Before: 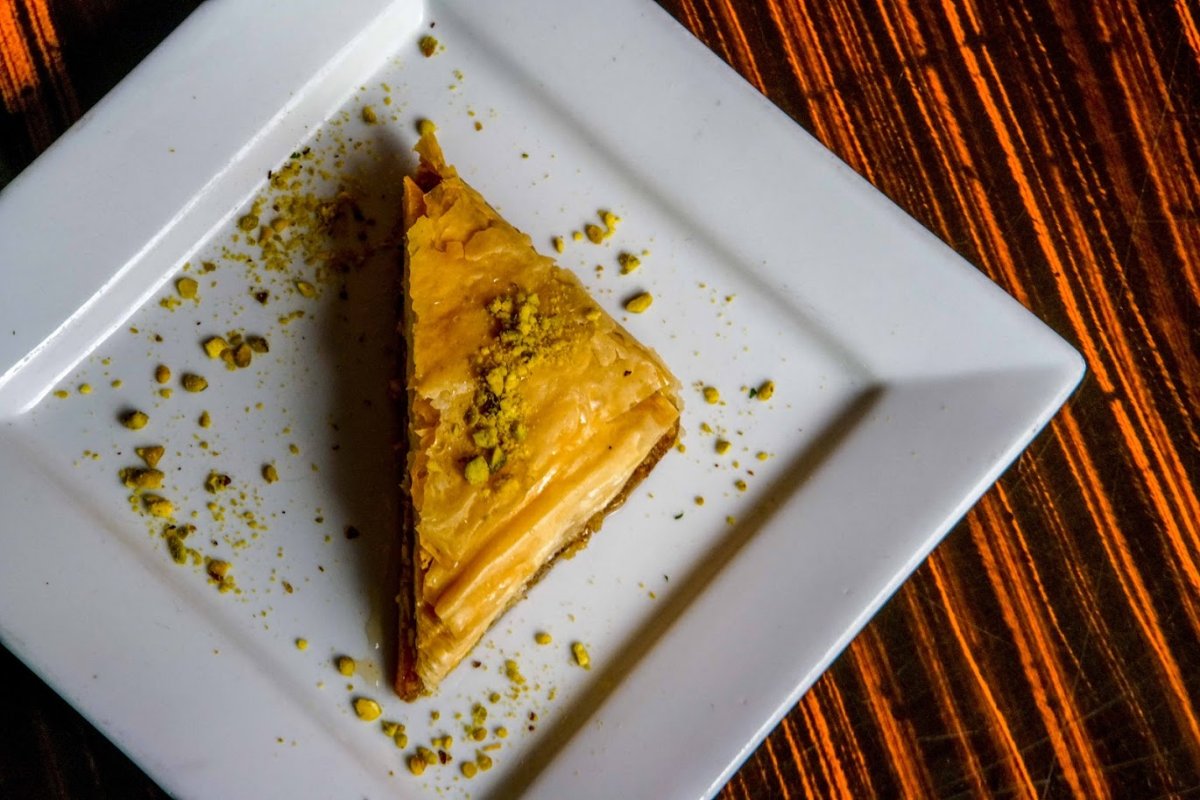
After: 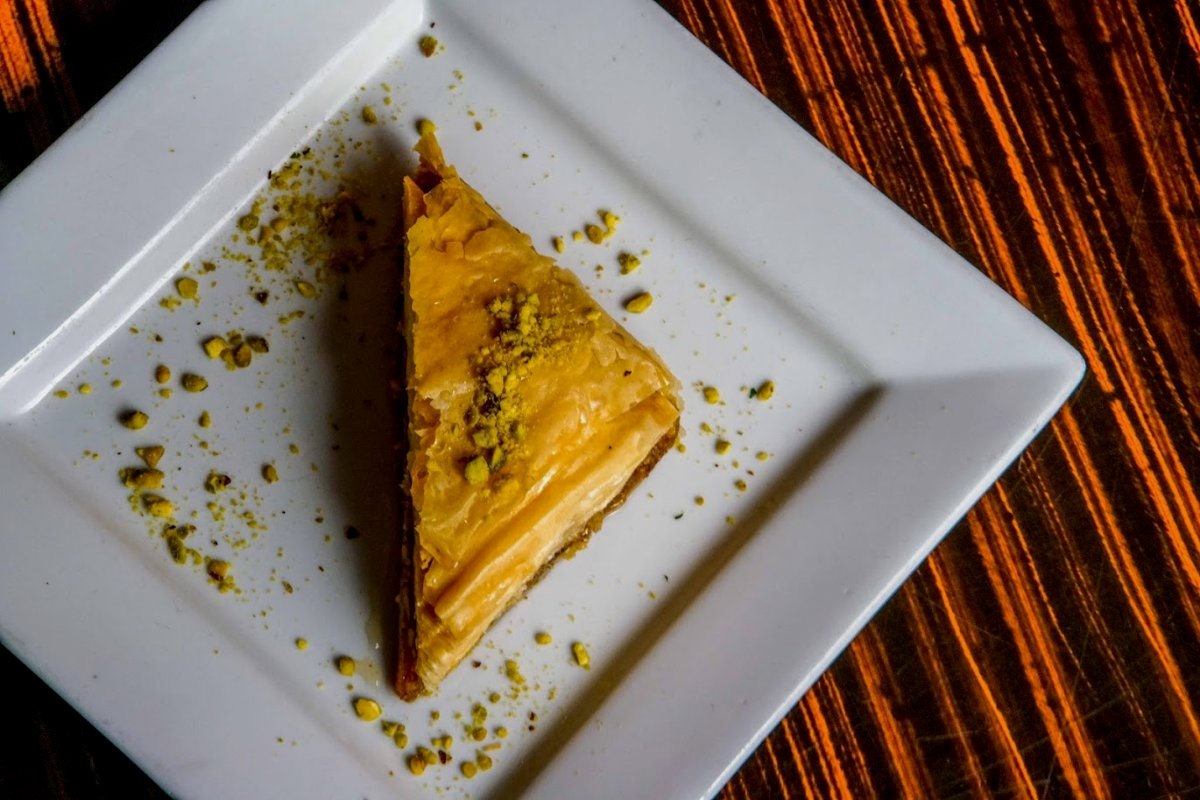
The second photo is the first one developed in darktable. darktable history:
exposure: black level correction 0.001, exposure -0.2 EV, compensate highlight preservation false
